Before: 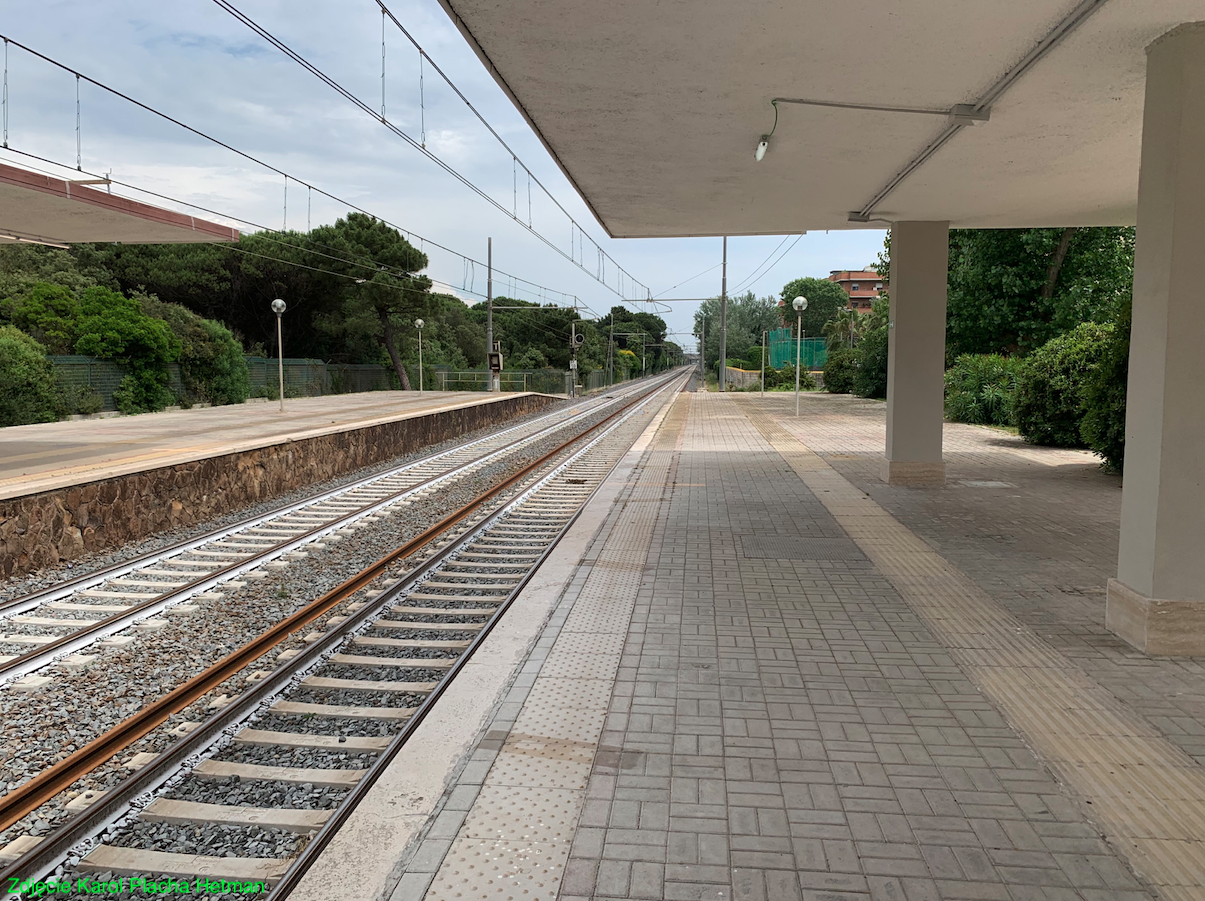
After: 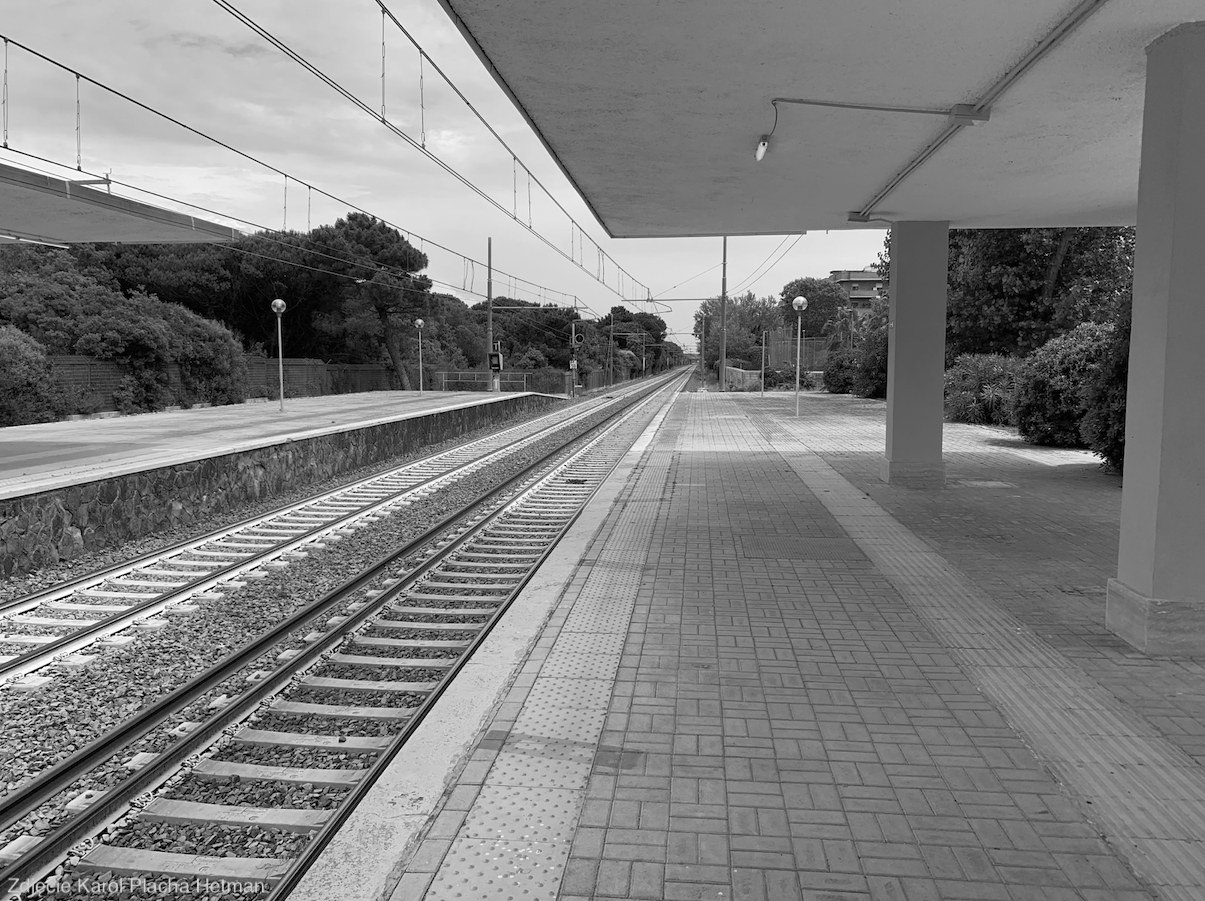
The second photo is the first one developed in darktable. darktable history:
tone curve: curves: ch0 [(0, 0) (0.15, 0.17) (0.452, 0.437) (0.611, 0.588) (0.751, 0.749) (1, 1)]; ch1 [(0, 0) (0.325, 0.327) (0.413, 0.442) (0.475, 0.467) (0.512, 0.522) (0.541, 0.55) (0.617, 0.612) (0.695, 0.697) (1, 1)]; ch2 [(0, 0) (0.386, 0.397) (0.452, 0.459) (0.505, 0.498) (0.536, 0.546) (0.574, 0.571) (0.633, 0.653) (1, 1)], color space Lab, independent channels, preserve colors none
monochrome: on, module defaults
